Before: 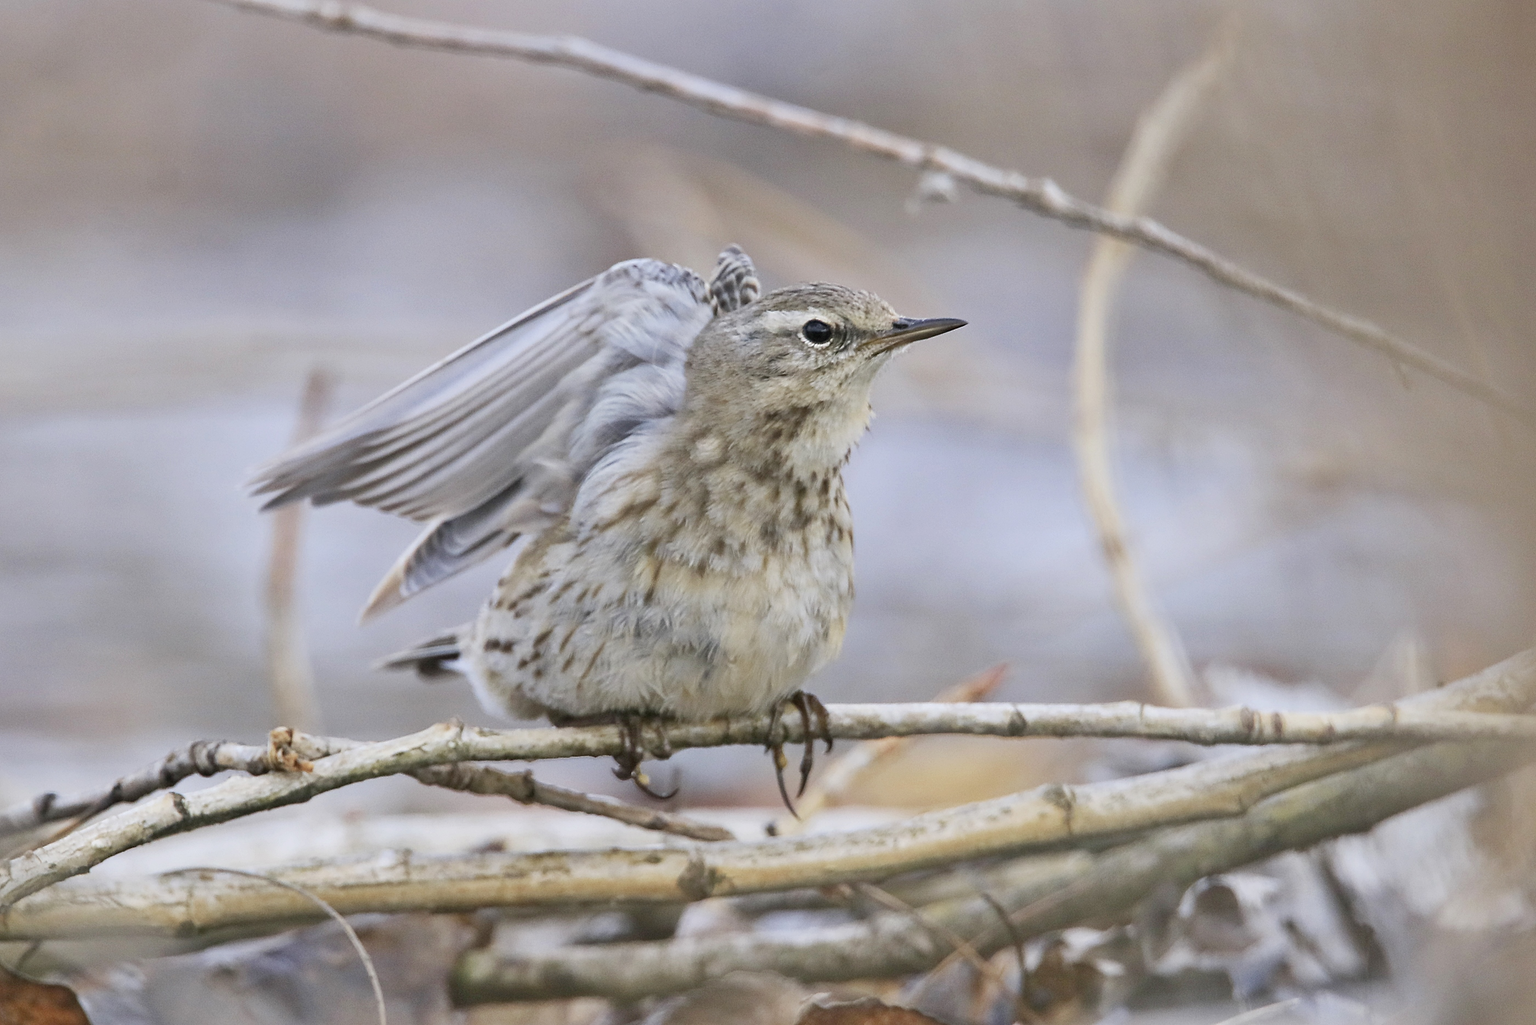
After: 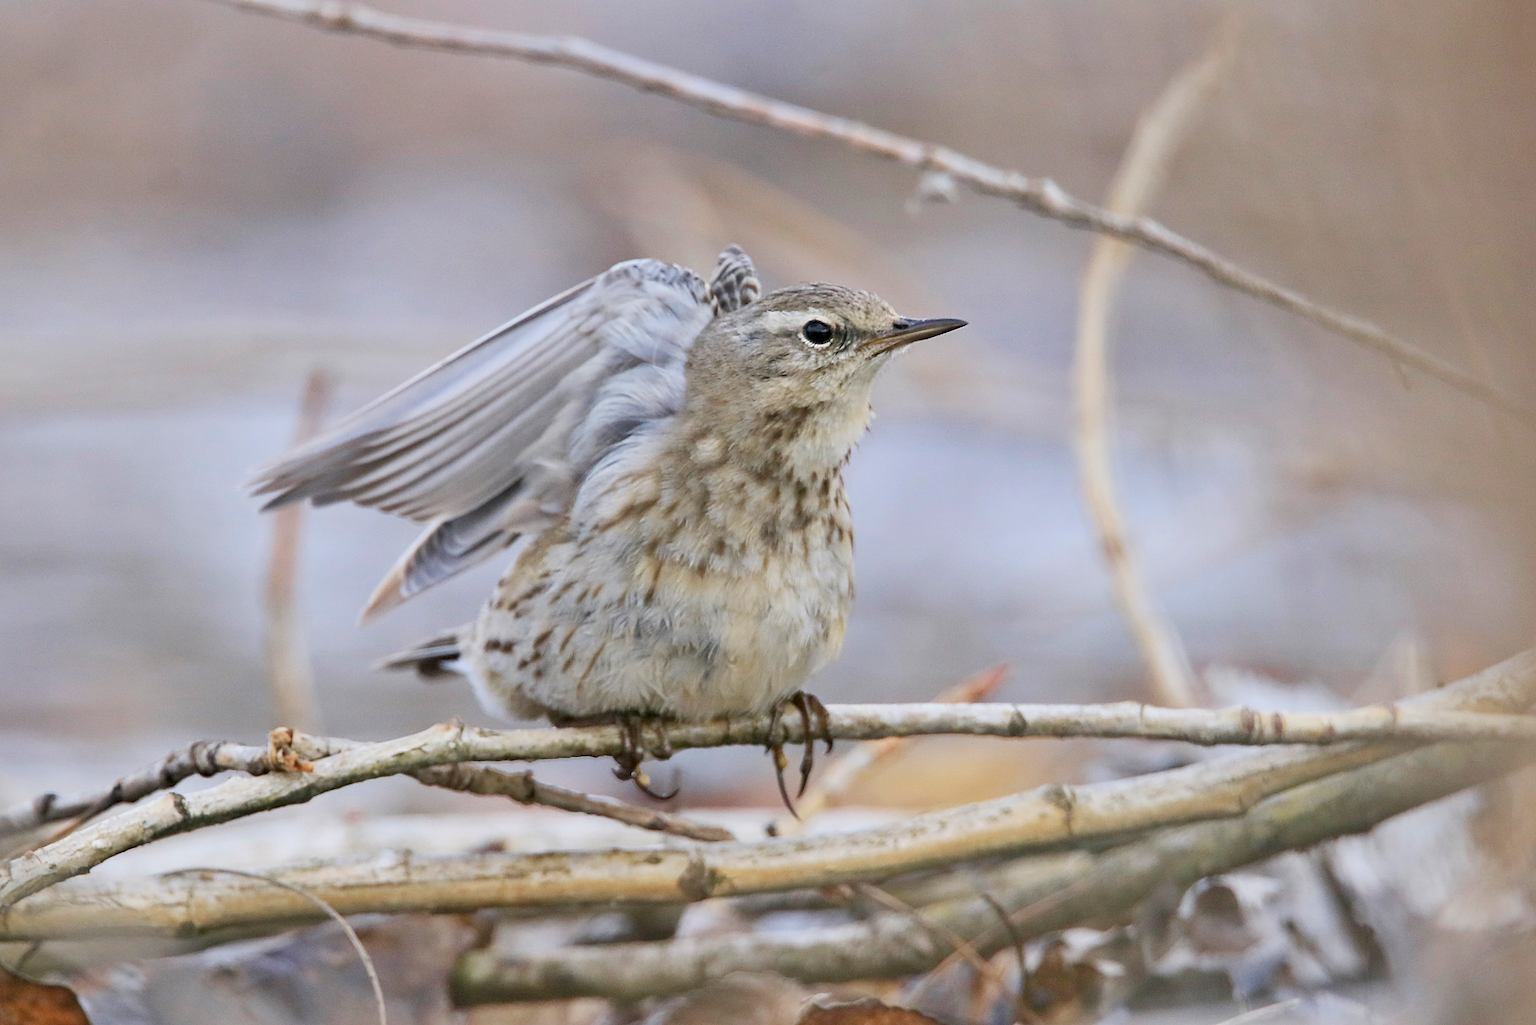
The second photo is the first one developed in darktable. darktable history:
color balance rgb: global offset › luminance -0.289%, global offset › hue 259.64°, linear chroma grading › global chroma 19.002%, perceptual saturation grading › global saturation -12.776%, global vibrance 9.72%
